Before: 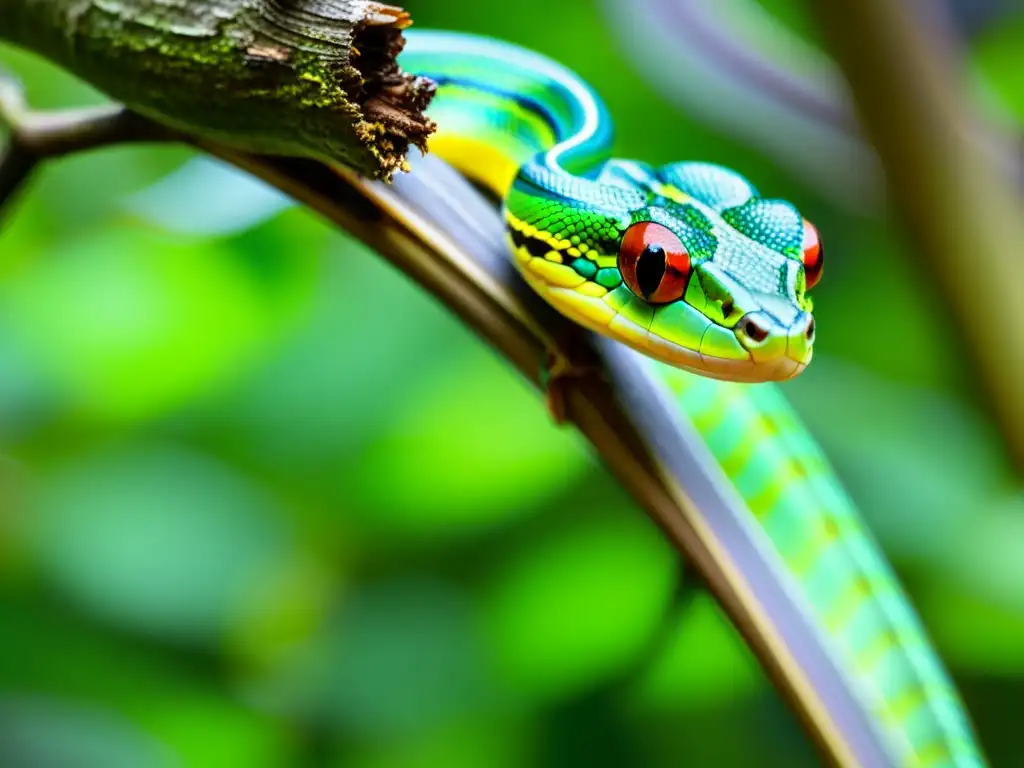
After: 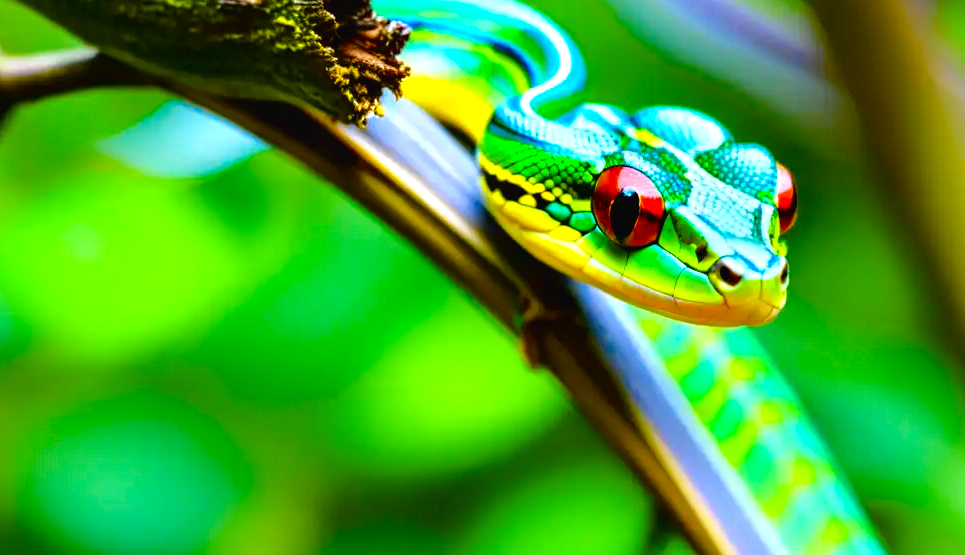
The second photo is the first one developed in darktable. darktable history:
crop: left 2.558%, top 7.311%, right 3.107%, bottom 20.325%
haze removal: compatibility mode true, adaptive false
color balance rgb: perceptual saturation grading › global saturation 20%, perceptual saturation grading › highlights -25.296%, perceptual saturation grading › shadows 49.48%, perceptual brilliance grading › global brilliance 12.818%, global vibrance 41.38%
tone curve: curves: ch0 [(0, 0.021) (0.049, 0.044) (0.157, 0.131) (0.365, 0.359) (0.499, 0.517) (0.675, 0.667) (0.856, 0.83) (1, 0.969)]; ch1 [(0, 0) (0.302, 0.309) (0.433, 0.443) (0.472, 0.47) (0.502, 0.503) (0.527, 0.516) (0.564, 0.557) (0.614, 0.645) (0.677, 0.722) (0.859, 0.889) (1, 1)]; ch2 [(0, 0) (0.33, 0.301) (0.447, 0.44) (0.487, 0.496) (0.502, 0.501) (0.535, 0.537) (0.565, 0.558) (0.608, 0.624) (1, 1)], color space Lab, independent channels, preserve colors none
